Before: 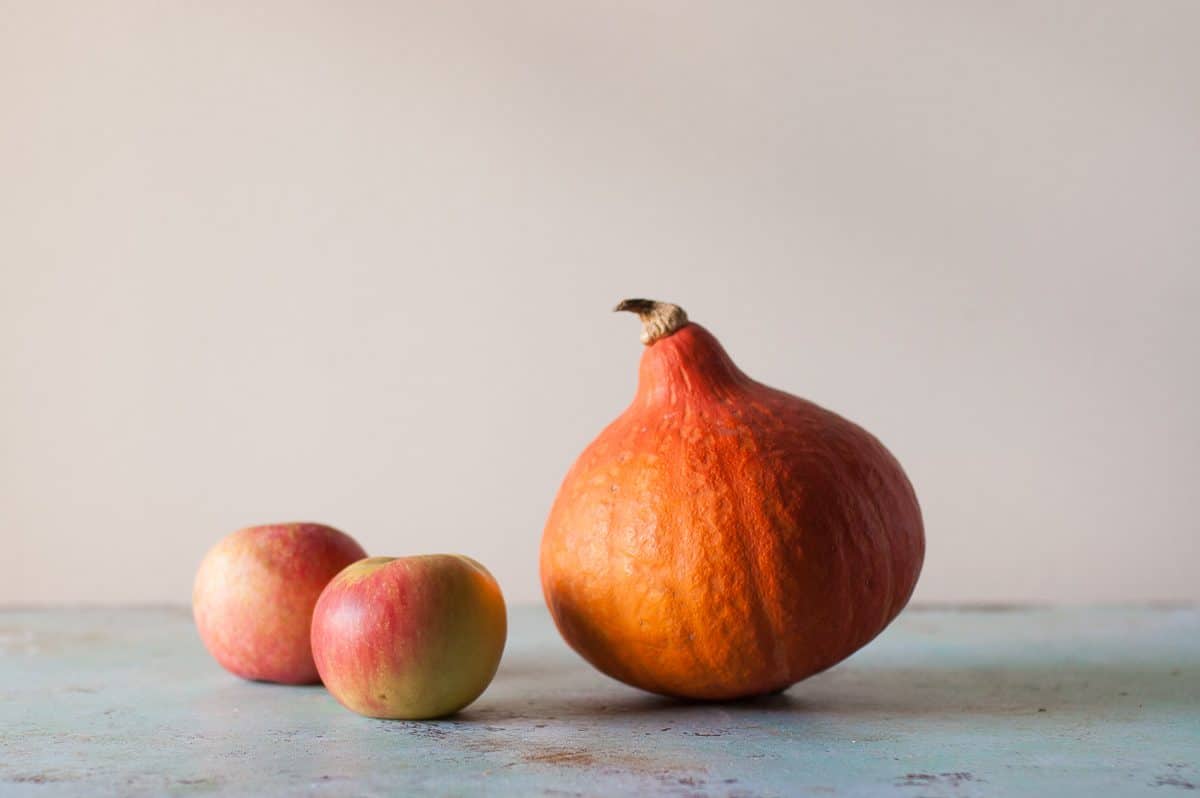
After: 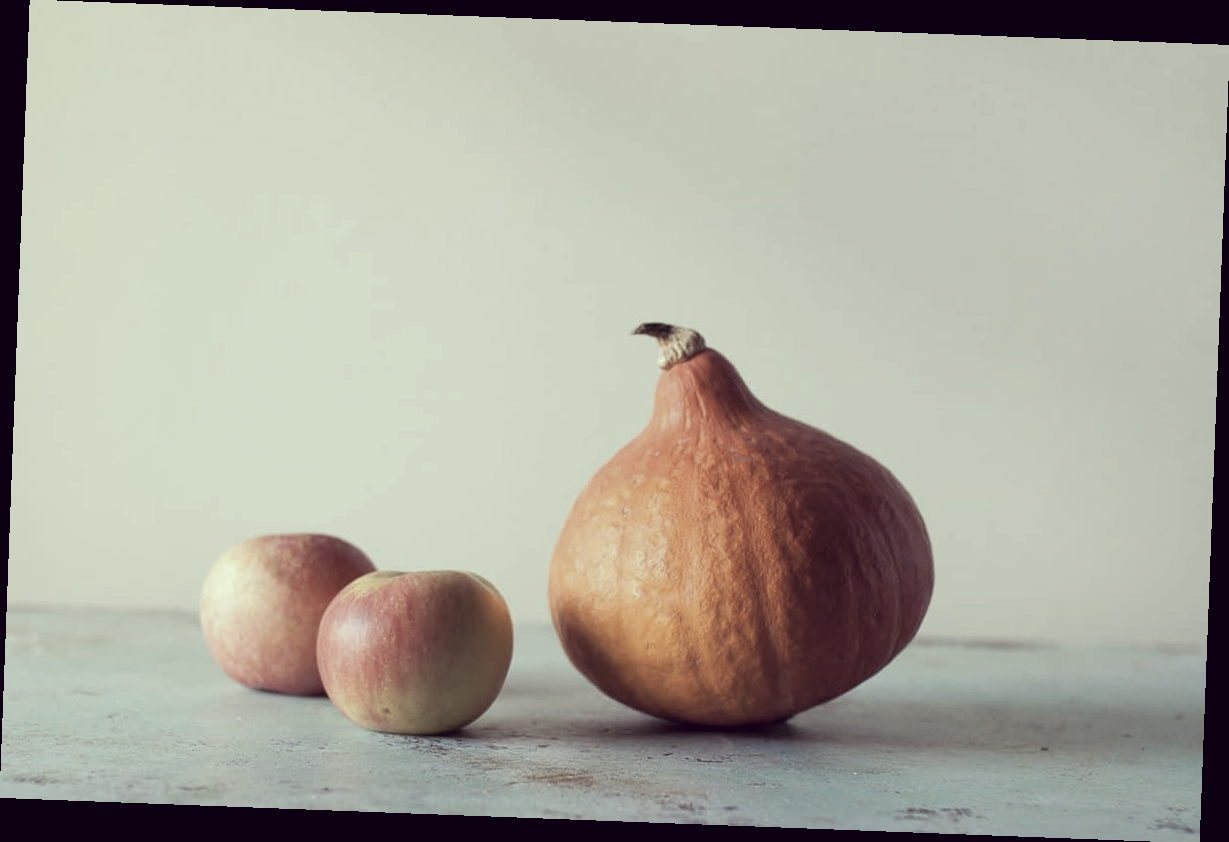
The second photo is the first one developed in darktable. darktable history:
rotate and perspective: rotation 2.17°, automatic cropping off
color correction: highlights a* -20.17, highlights b* 20.27, shadows a* 20.03, shadows b* -20.46, saturation 0.43
